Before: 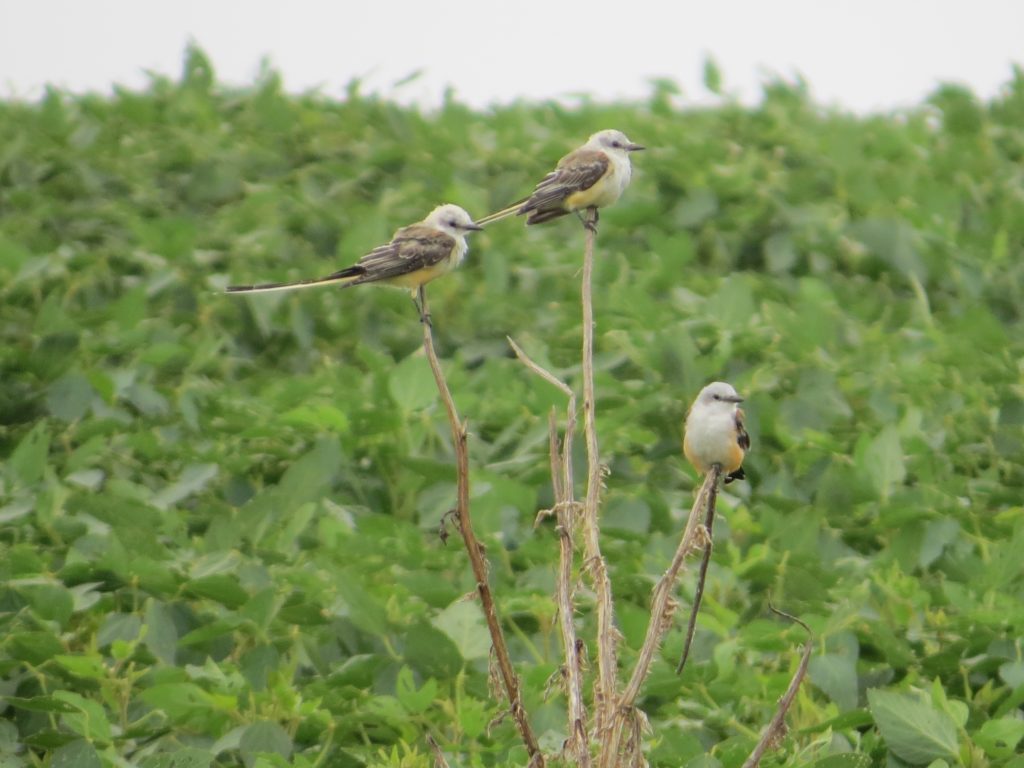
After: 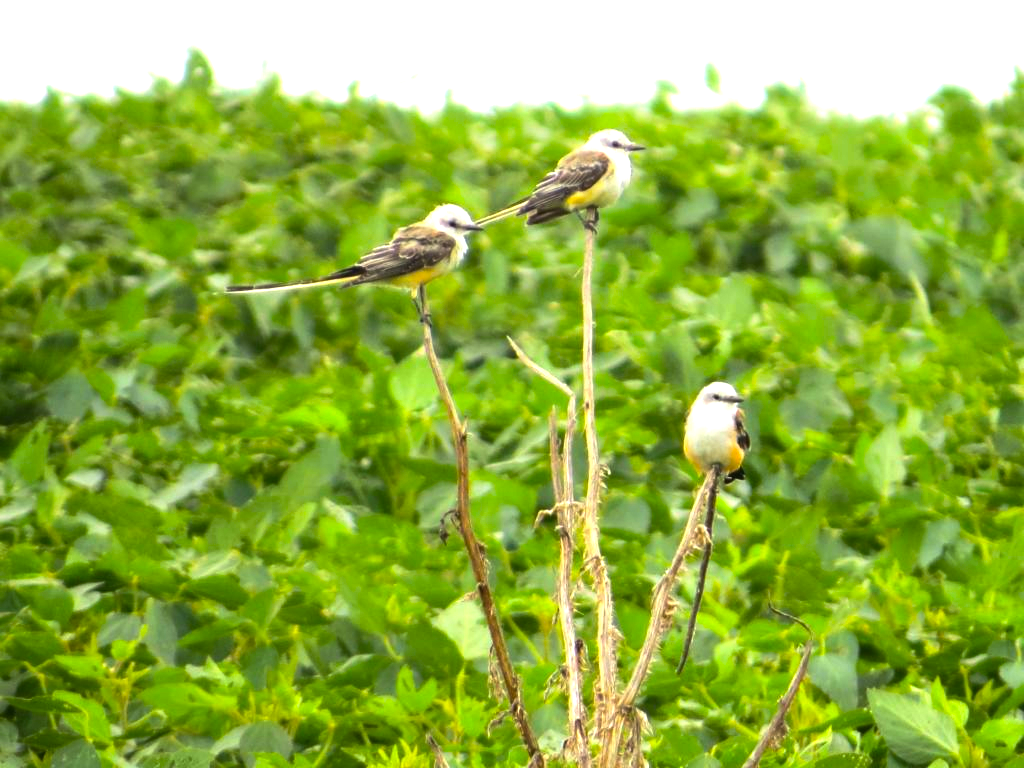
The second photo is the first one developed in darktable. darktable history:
color correction: highlights b* 0.053
color balance rgb: linear chroma grading › global chroma 42.237%, perceptual saturation grading › global saturation 0.134%, perceptual brilliance grading › highlights 74.763%, perceptual brilliance grading › shadows -29.459%, global vibrance 0.756%, saturation formula JzAzBz (2021)
